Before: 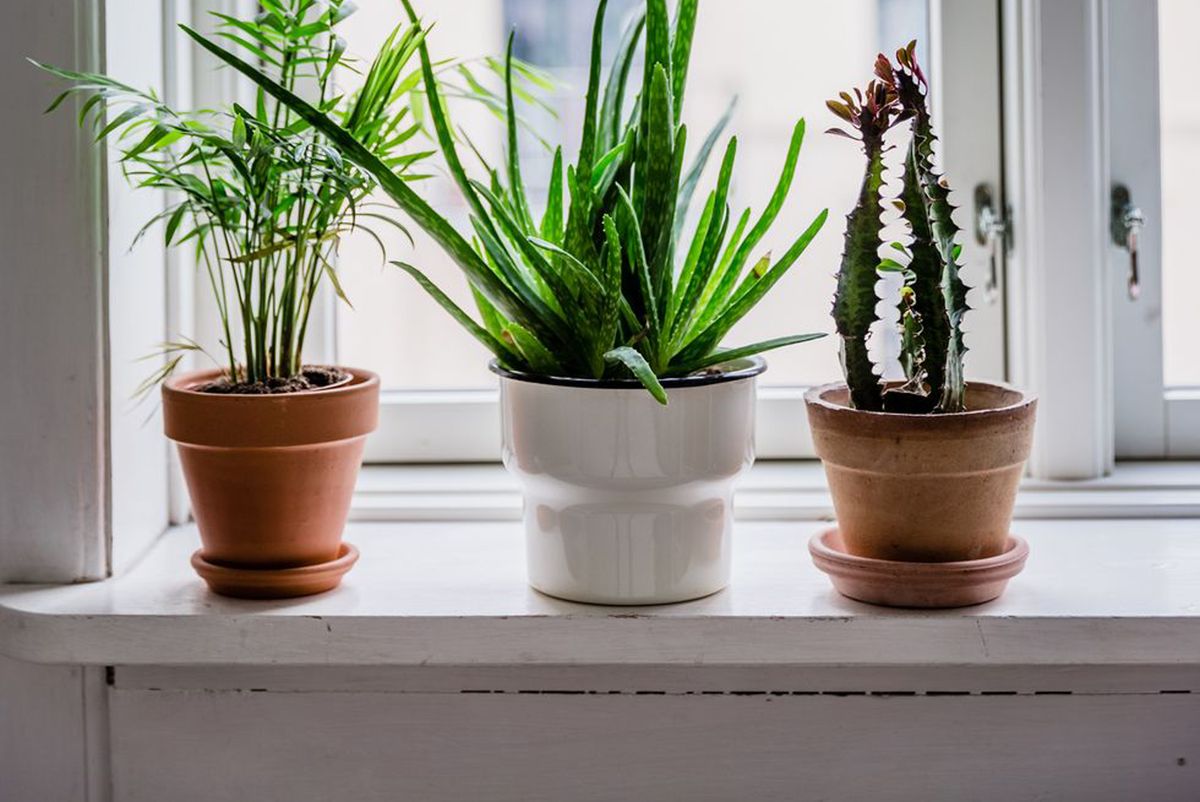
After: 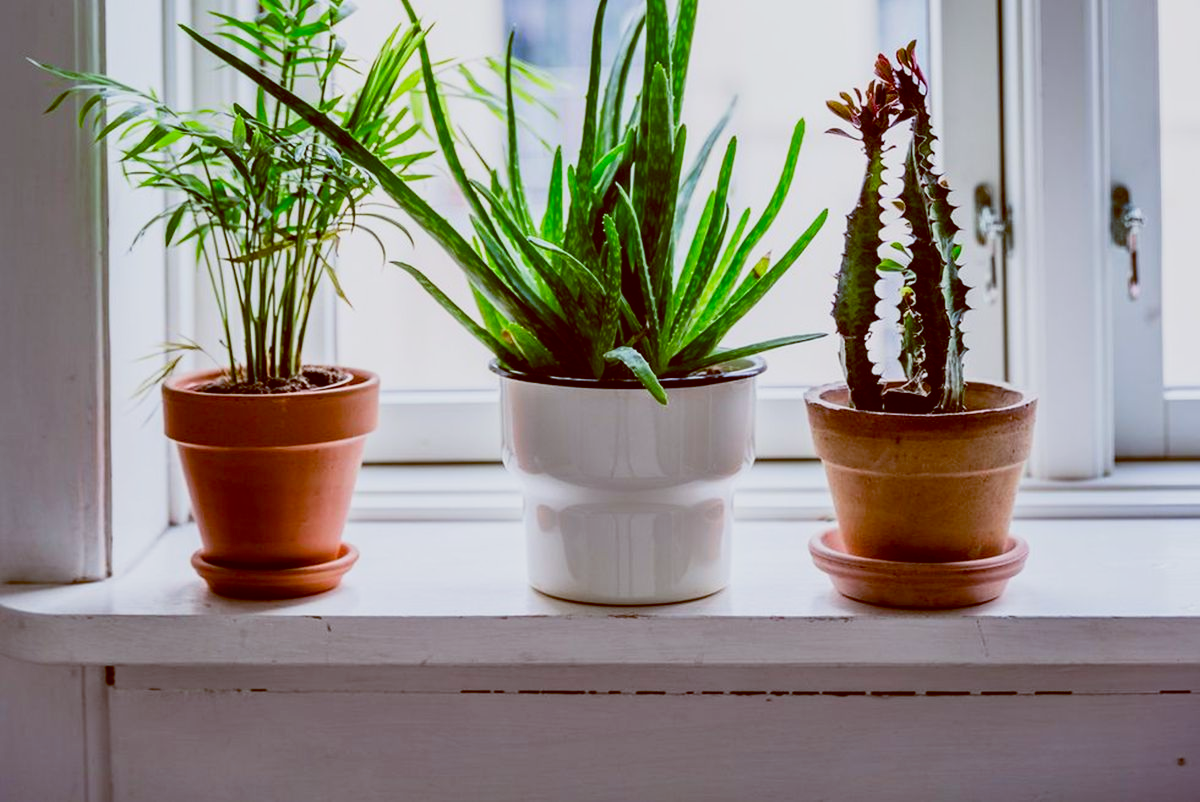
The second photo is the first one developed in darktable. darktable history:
sigmoid: contrast 1.22, skew 0.65
color balance: lift [1, 1.015, 1.004, 0.985], gamma [1, 0.958, 0.971, 1.042], gain [1, 0.956, 0.977, 1.044]
contrast brightness saturation: contrast 0.09, saturation 0.28
